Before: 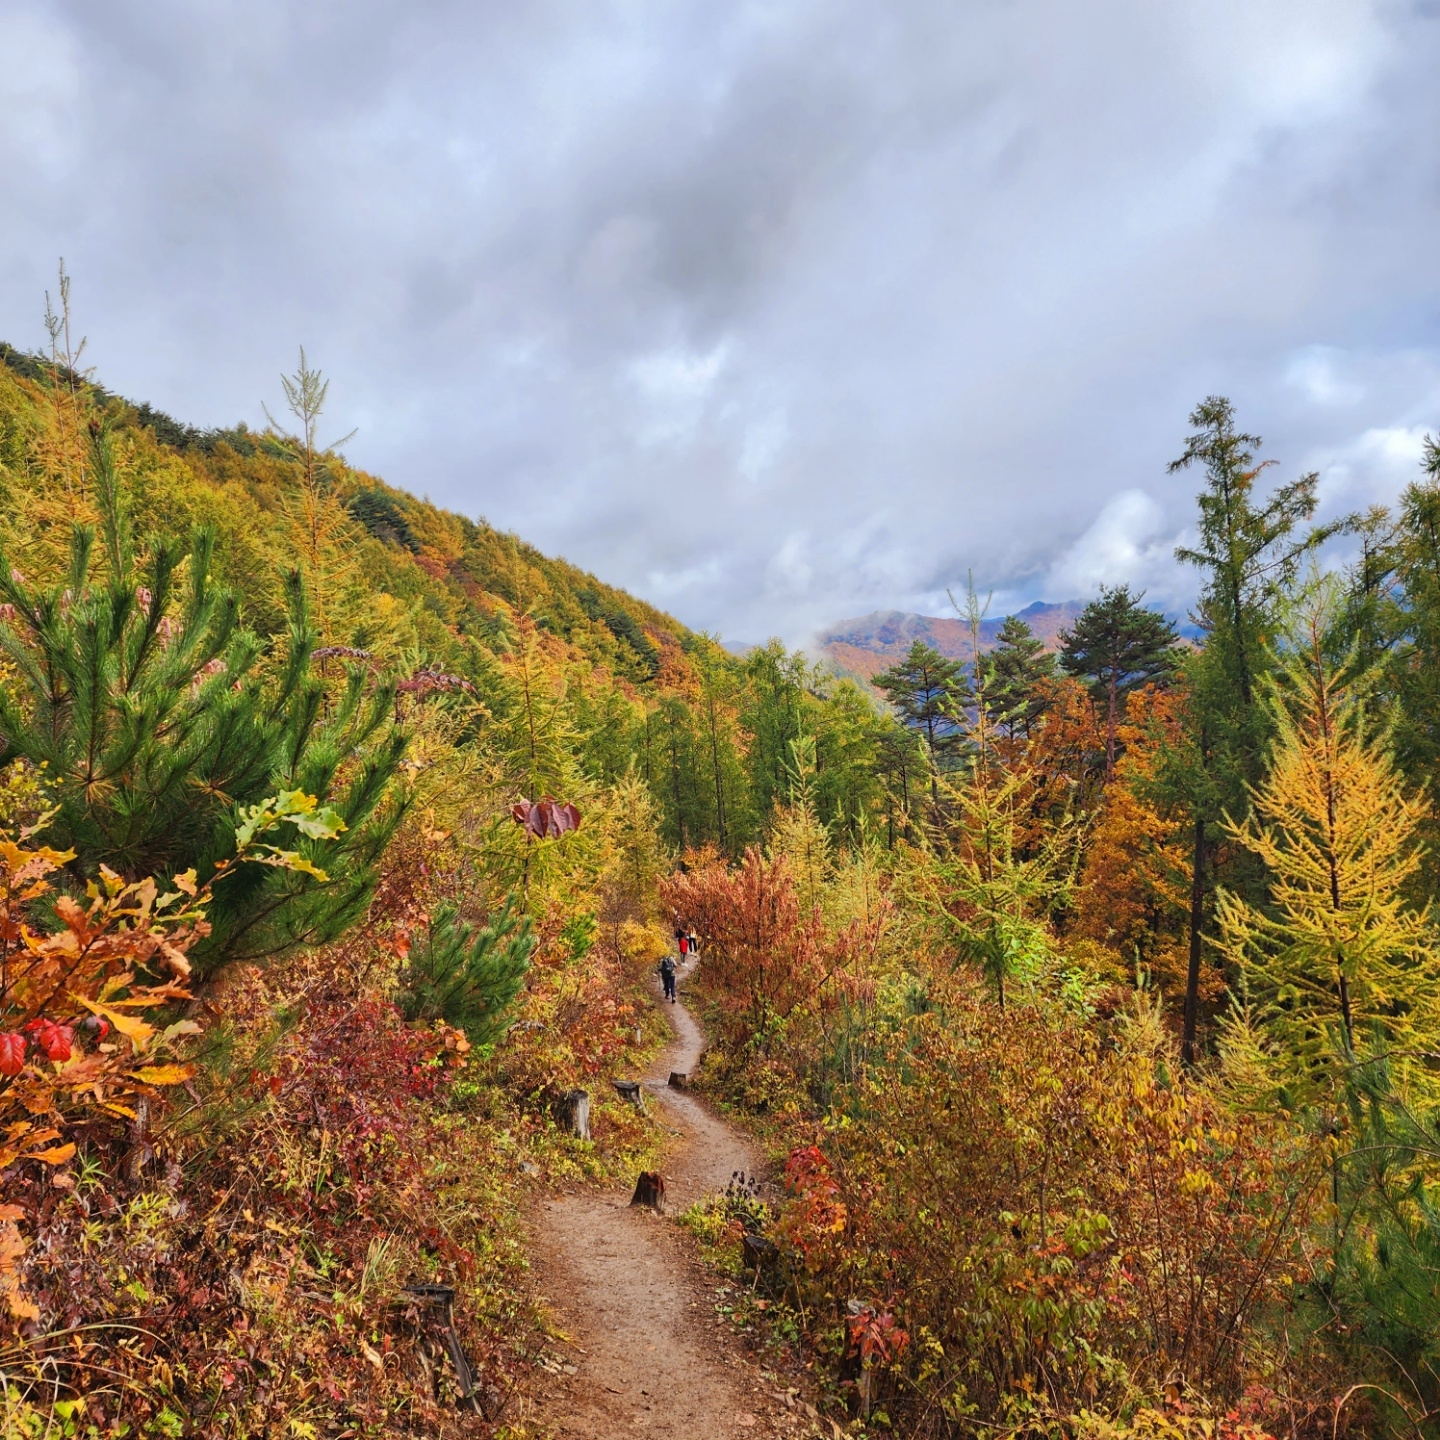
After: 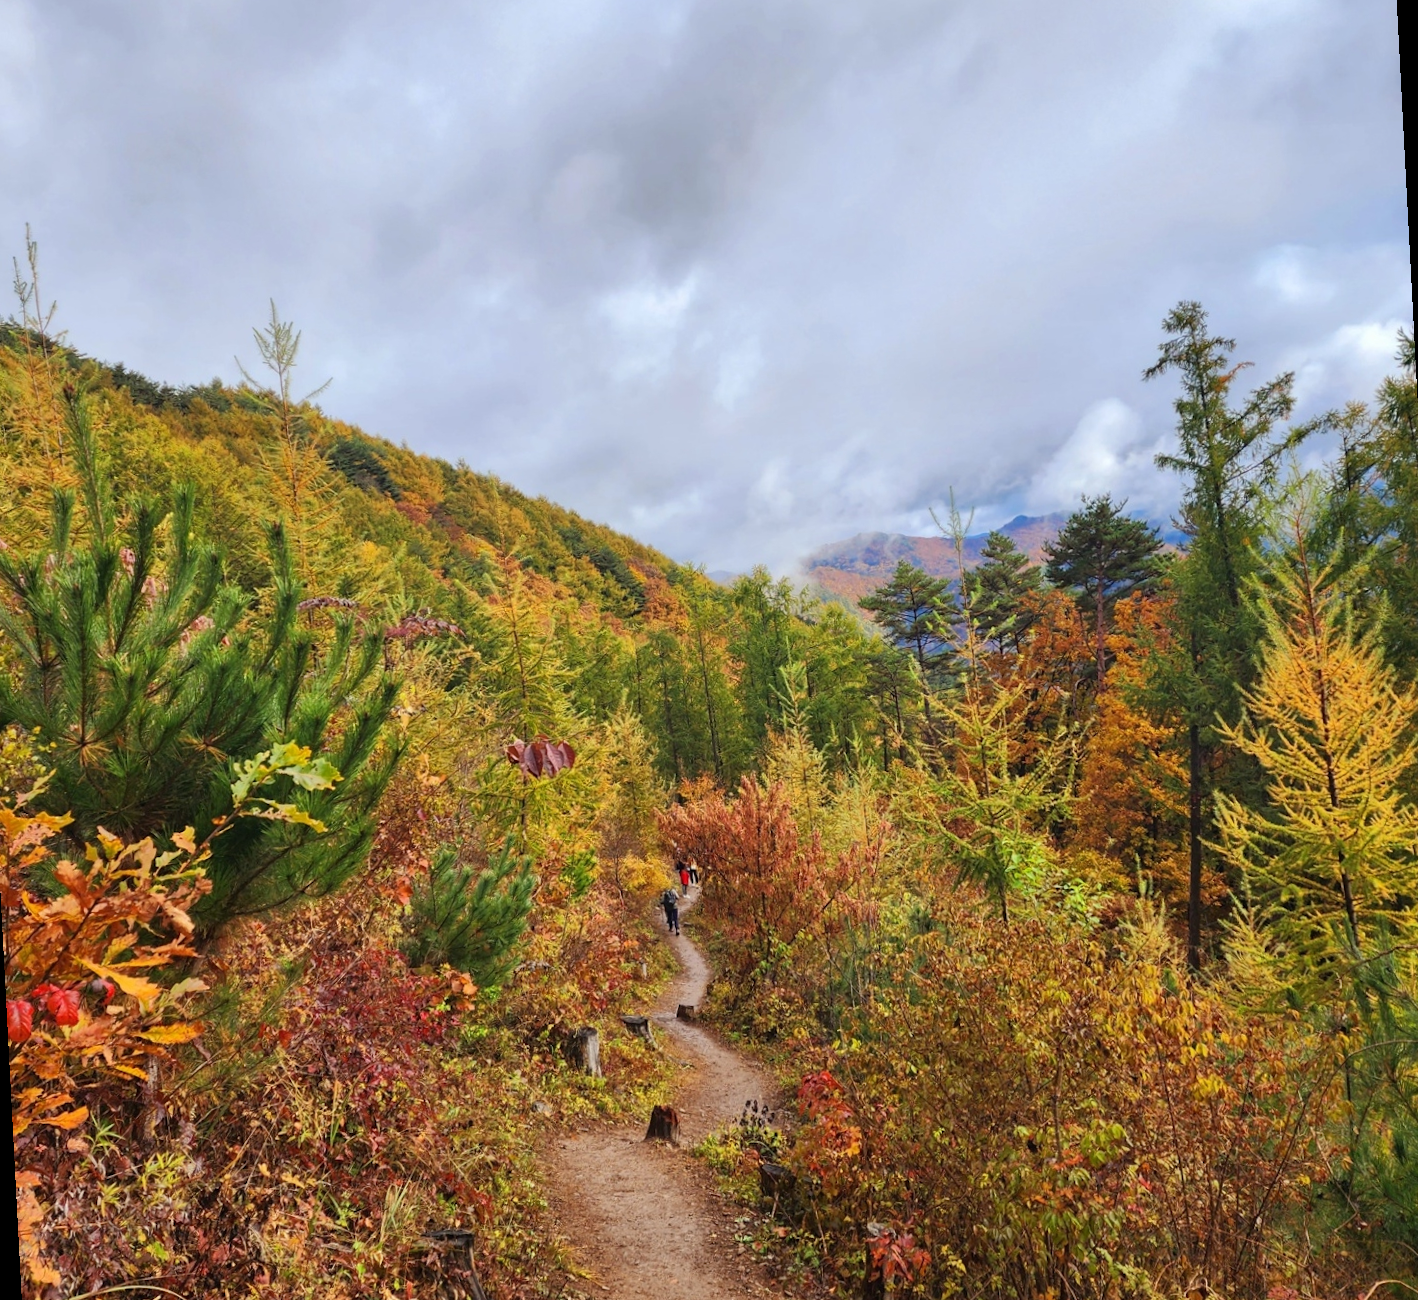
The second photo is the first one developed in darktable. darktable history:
rotate and perspective: rotation -3°, crop left 0.031, crop right 0.968, crop top 0.07, crop bottom 0.93
tone equalizer: on, module defaults
